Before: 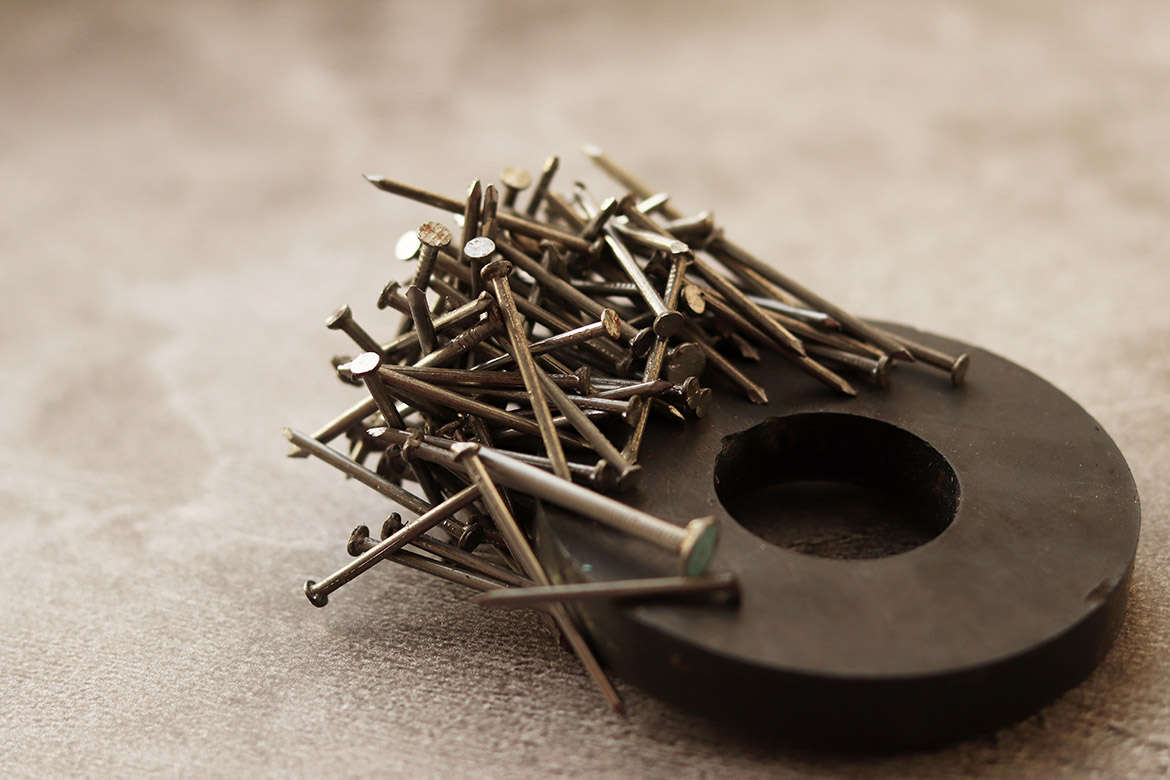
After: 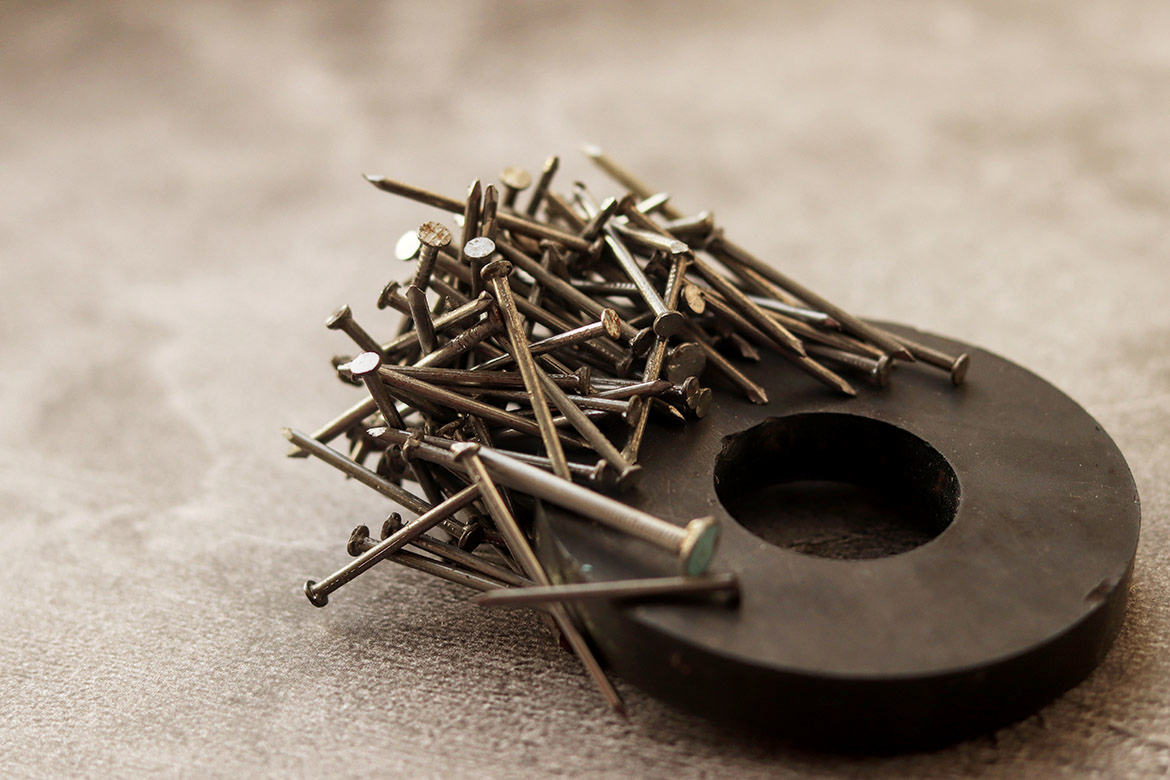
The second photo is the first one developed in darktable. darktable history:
local contrast: on, module defaults
base curve: curves: ch0 [(0, 0) (0.283, 0.295) (1, 1)]
